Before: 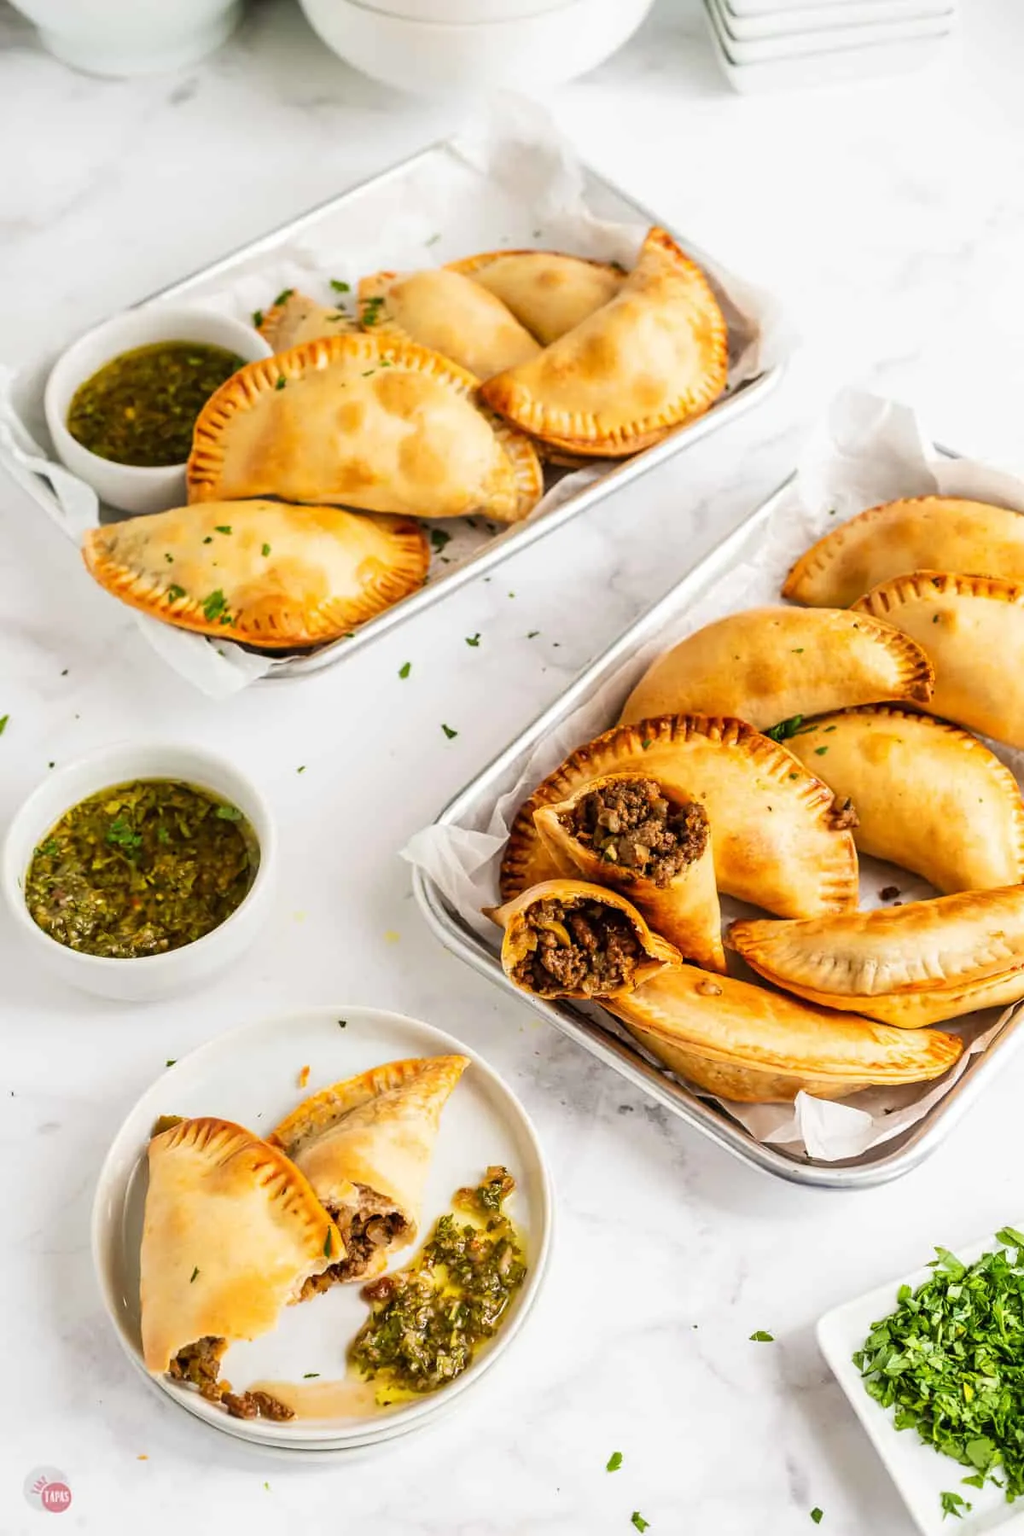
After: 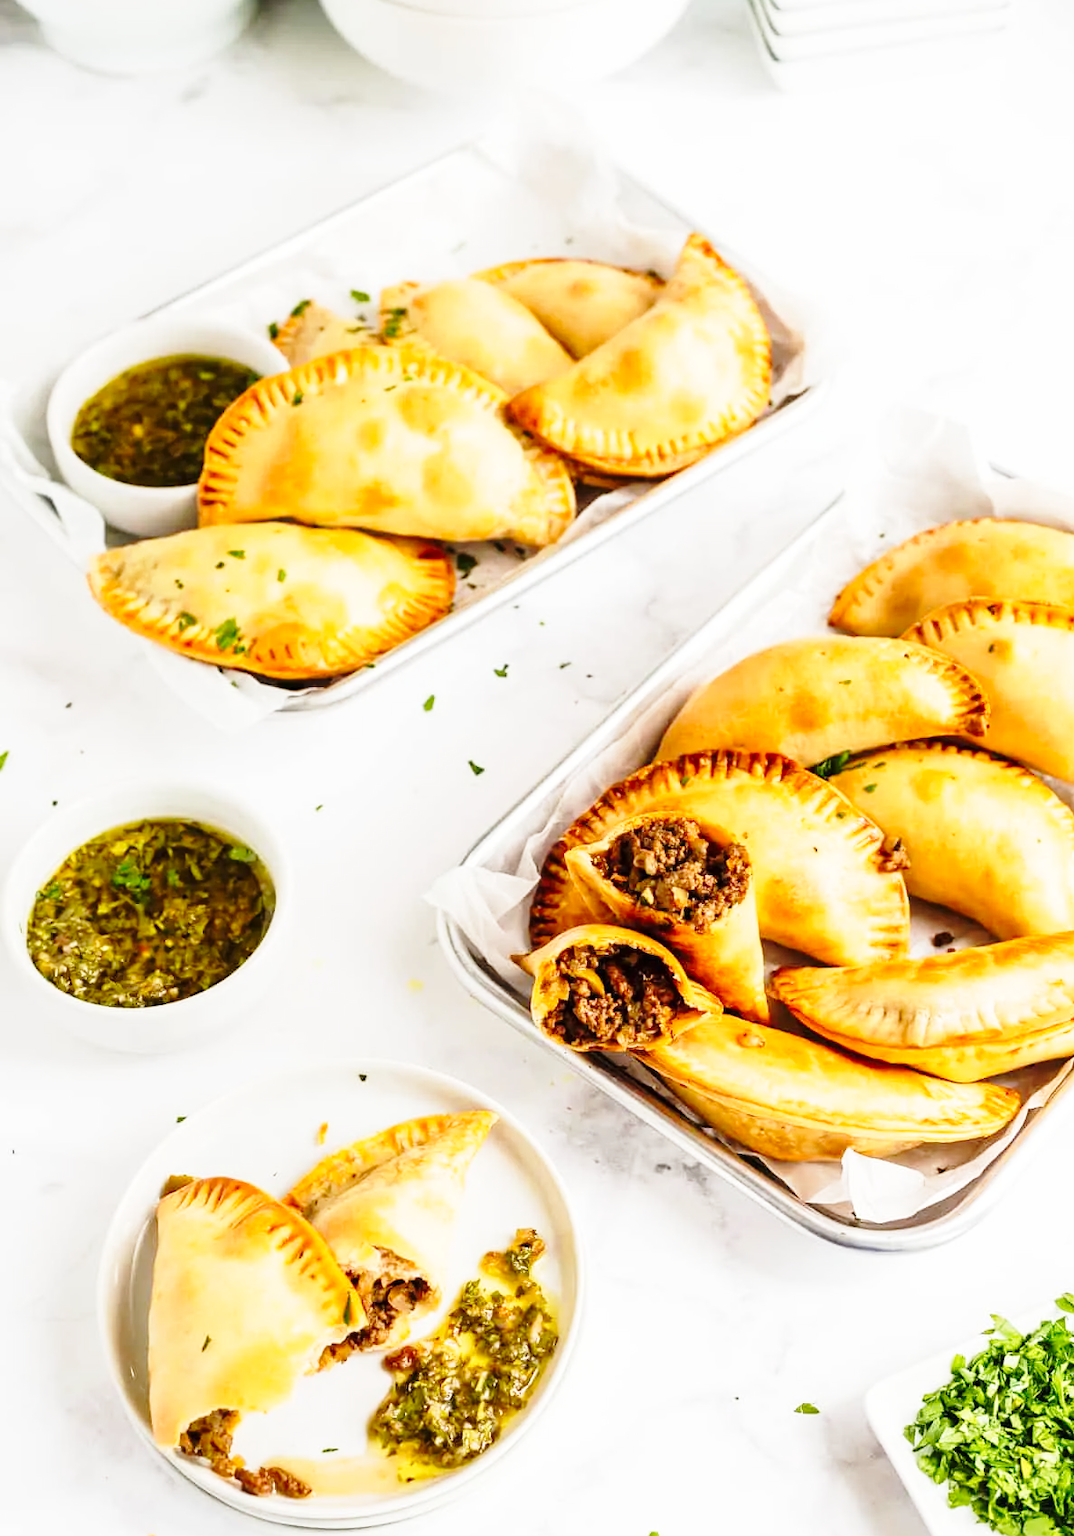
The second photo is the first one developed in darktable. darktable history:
crop: top 0.459%, right 0.261%, bottom 5.106%
base curve: curves: ch0 [(0, 0) (0.028, 0.03) (0.121, 0.232) (0.46, 0.748) (0.859, 0.968) (1, 1)], preserve colors none
